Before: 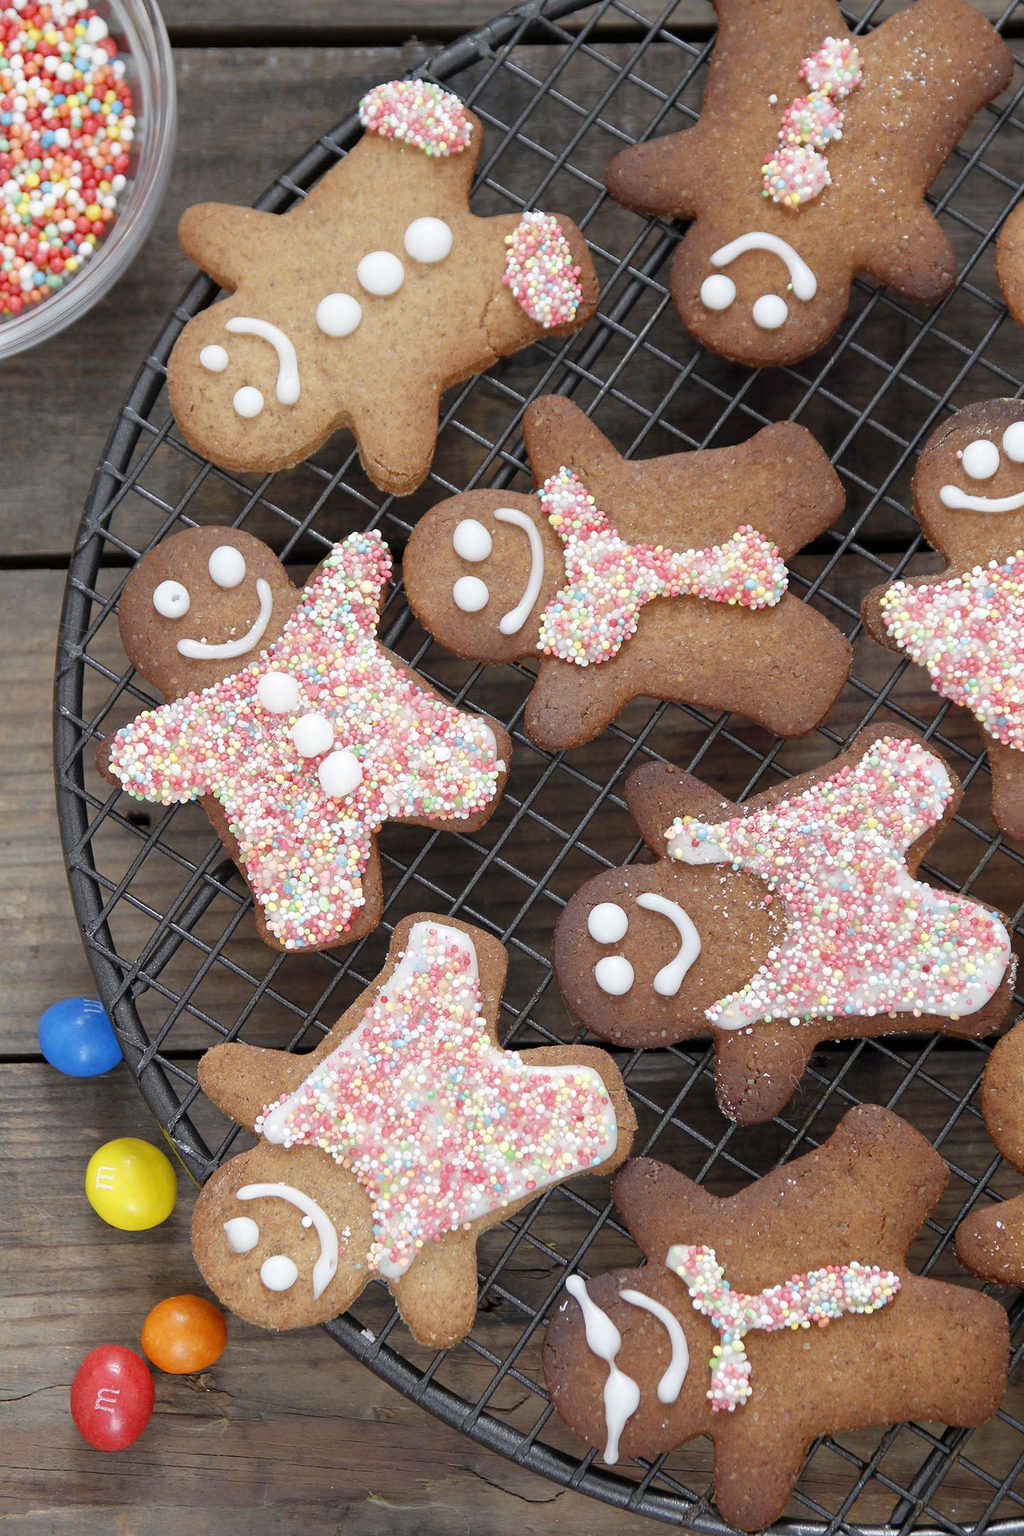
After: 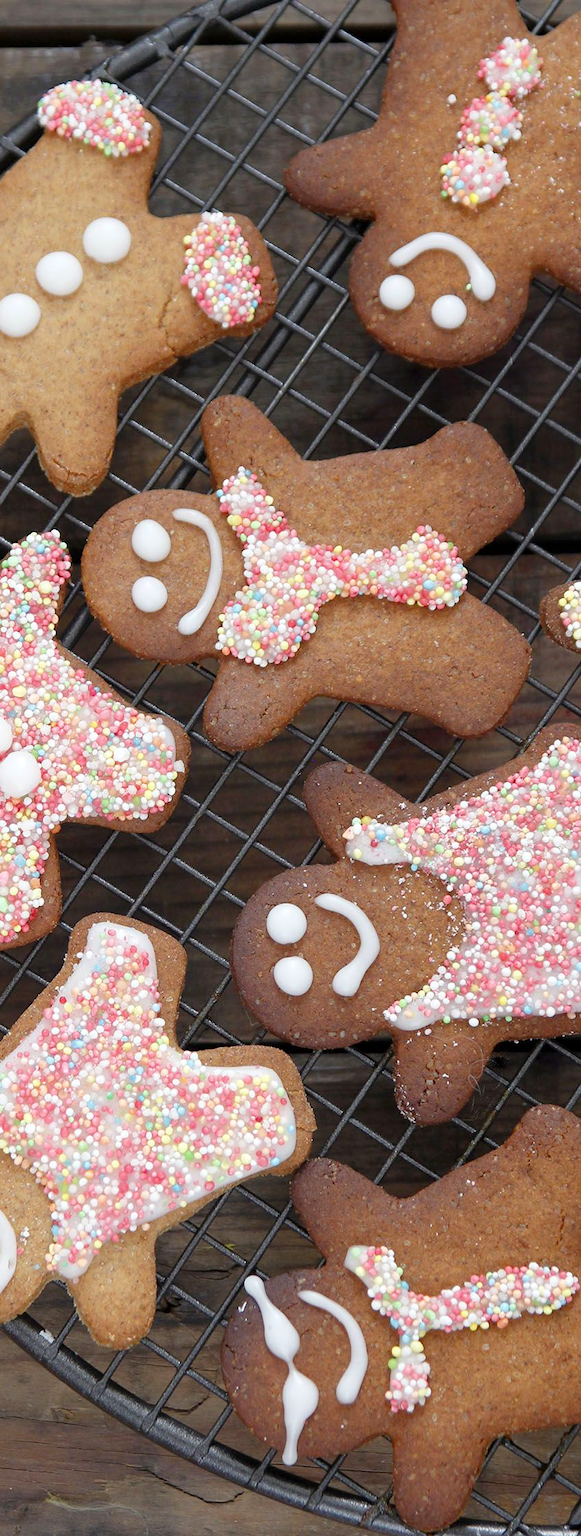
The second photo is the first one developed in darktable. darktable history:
contrast brightness saturation: saturation 0.18
crop: left 31.419%, top 0.013%, right 11.745%
